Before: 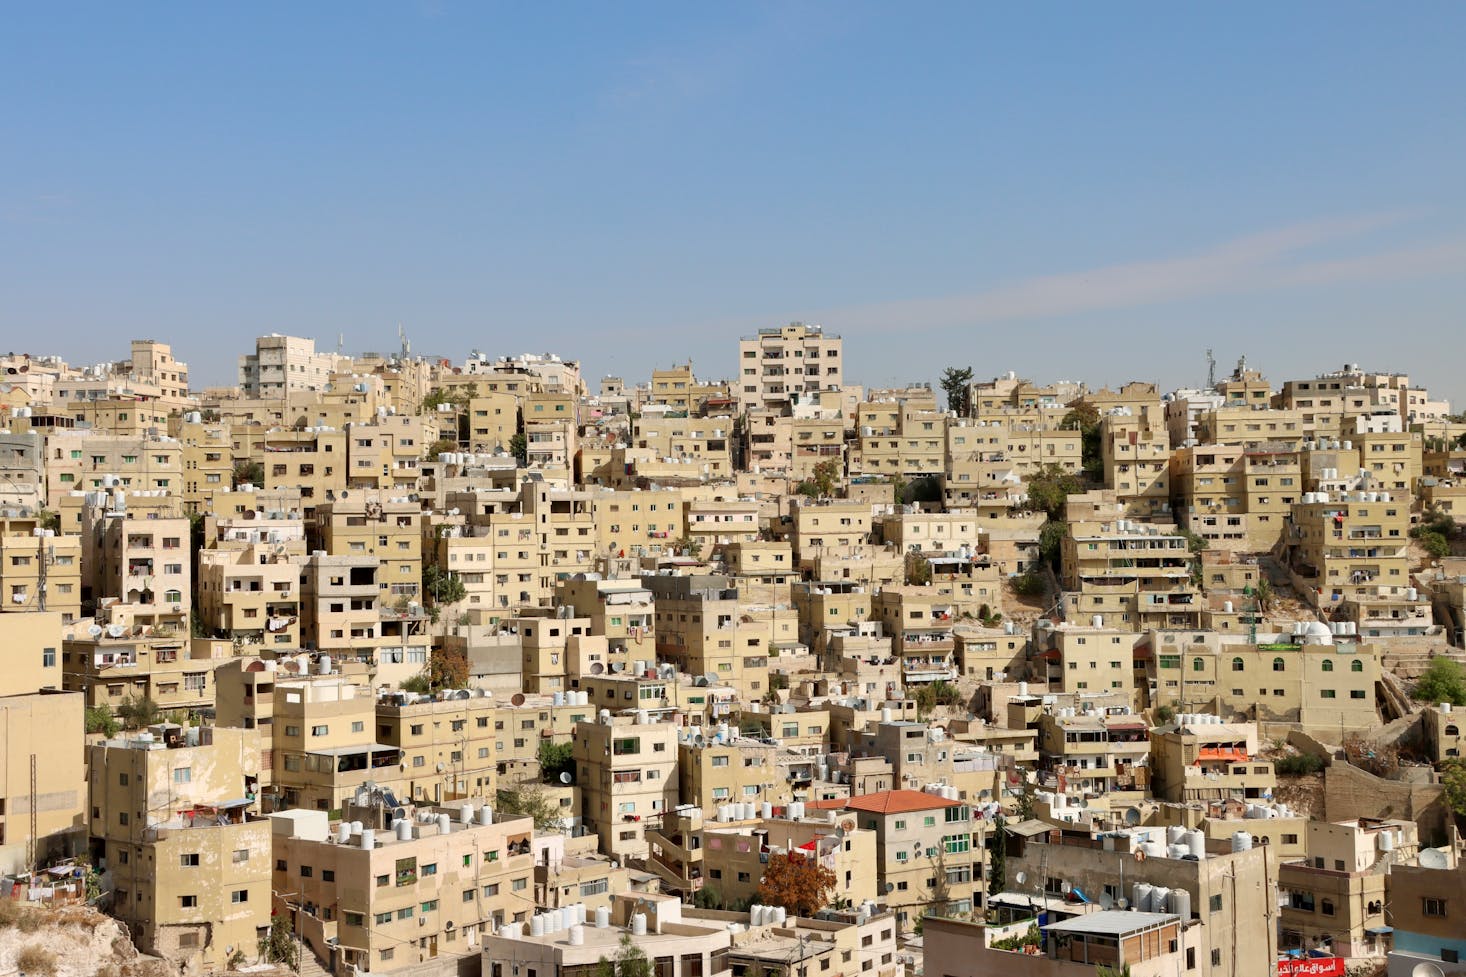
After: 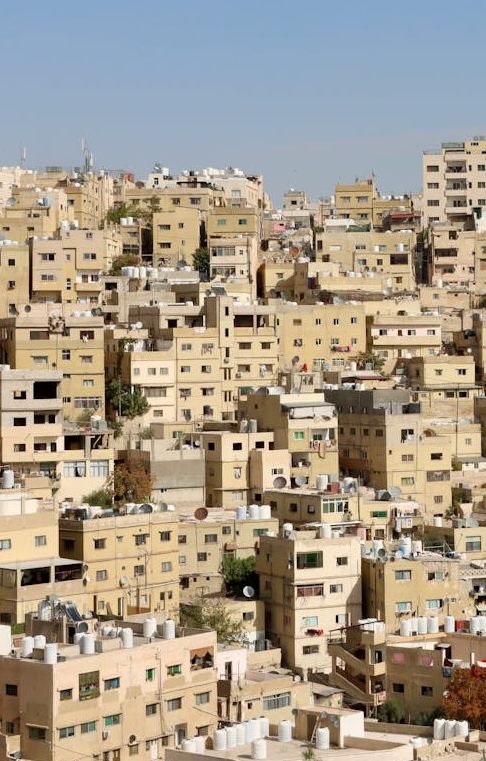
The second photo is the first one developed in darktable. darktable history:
crop and rotate: left 21.629%, top 19.053%, right 45.175%, bottom 2.983%
